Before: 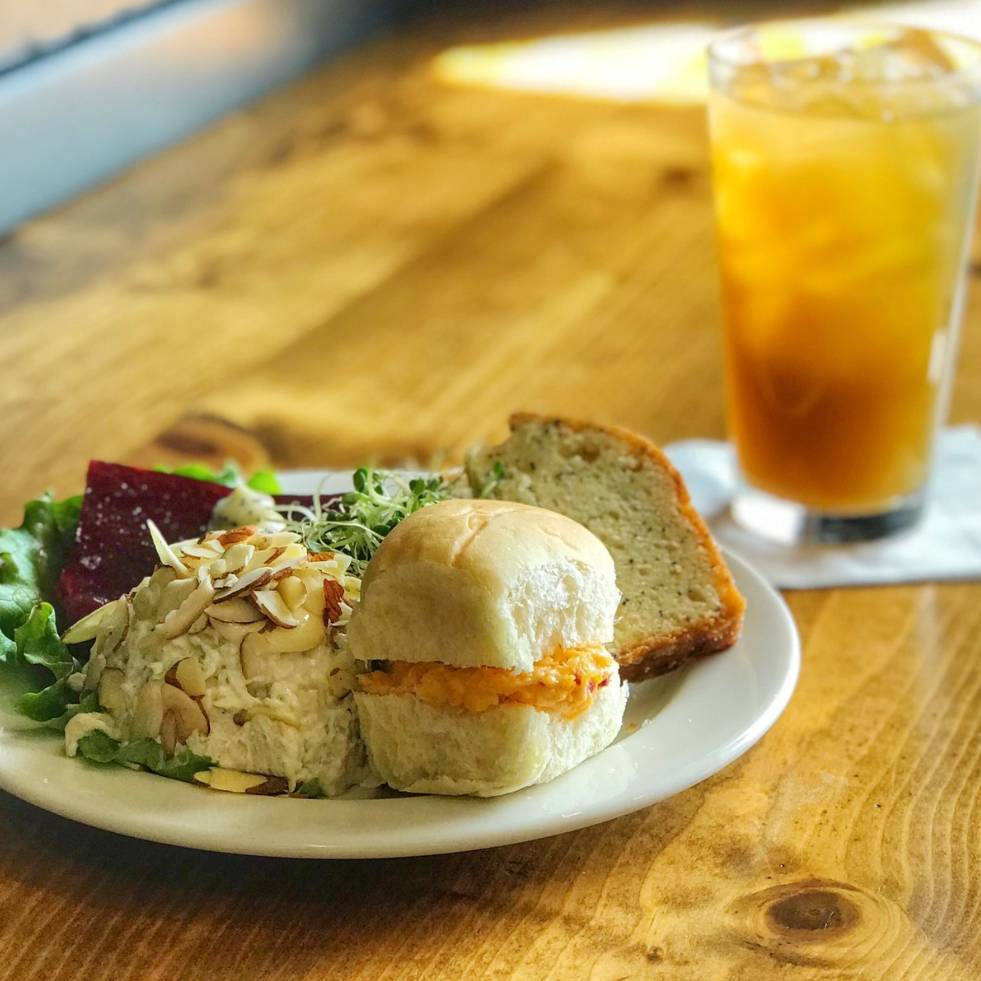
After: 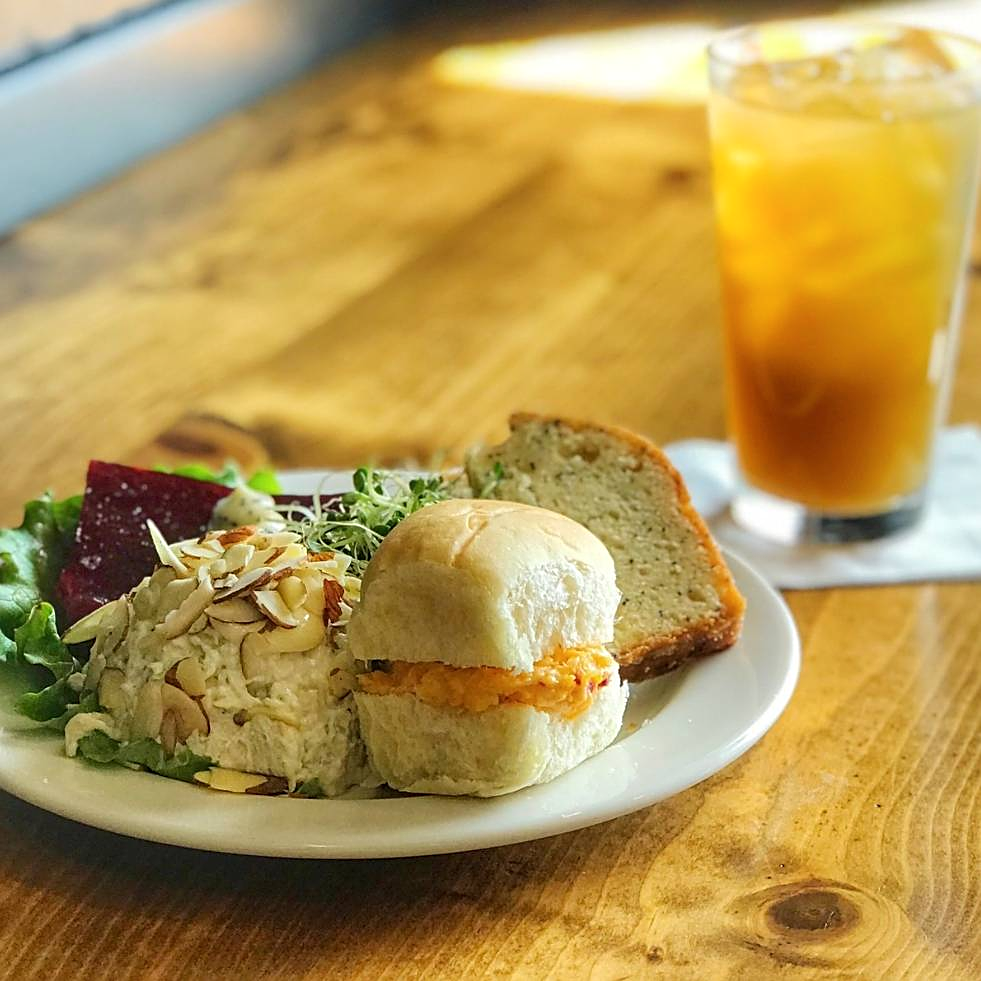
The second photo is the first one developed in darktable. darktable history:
sharpen: on, module defaults
shadows and highlights: radius 94.27, shadows -15.53, white point adjustment 0.181, highlights 30.88, compress 48.44%, soften with gaussian
